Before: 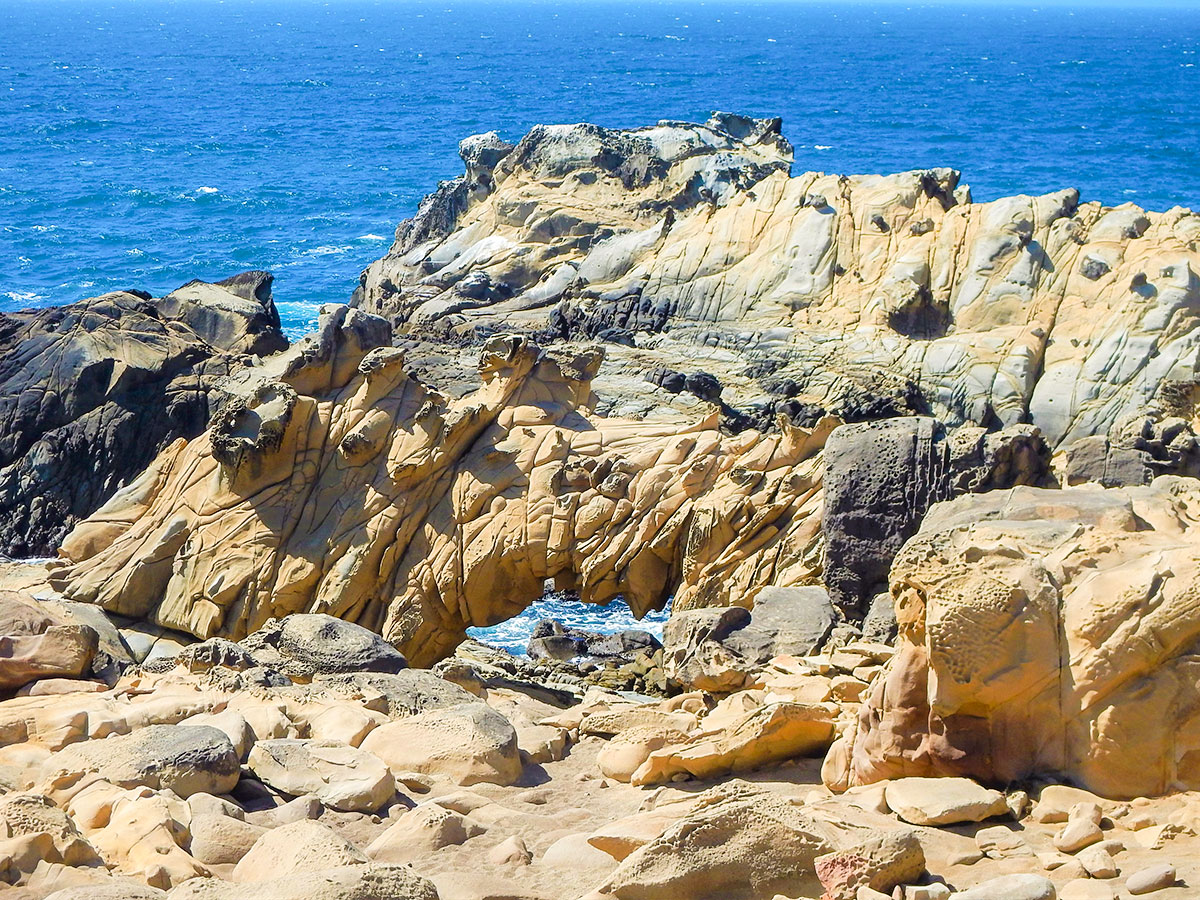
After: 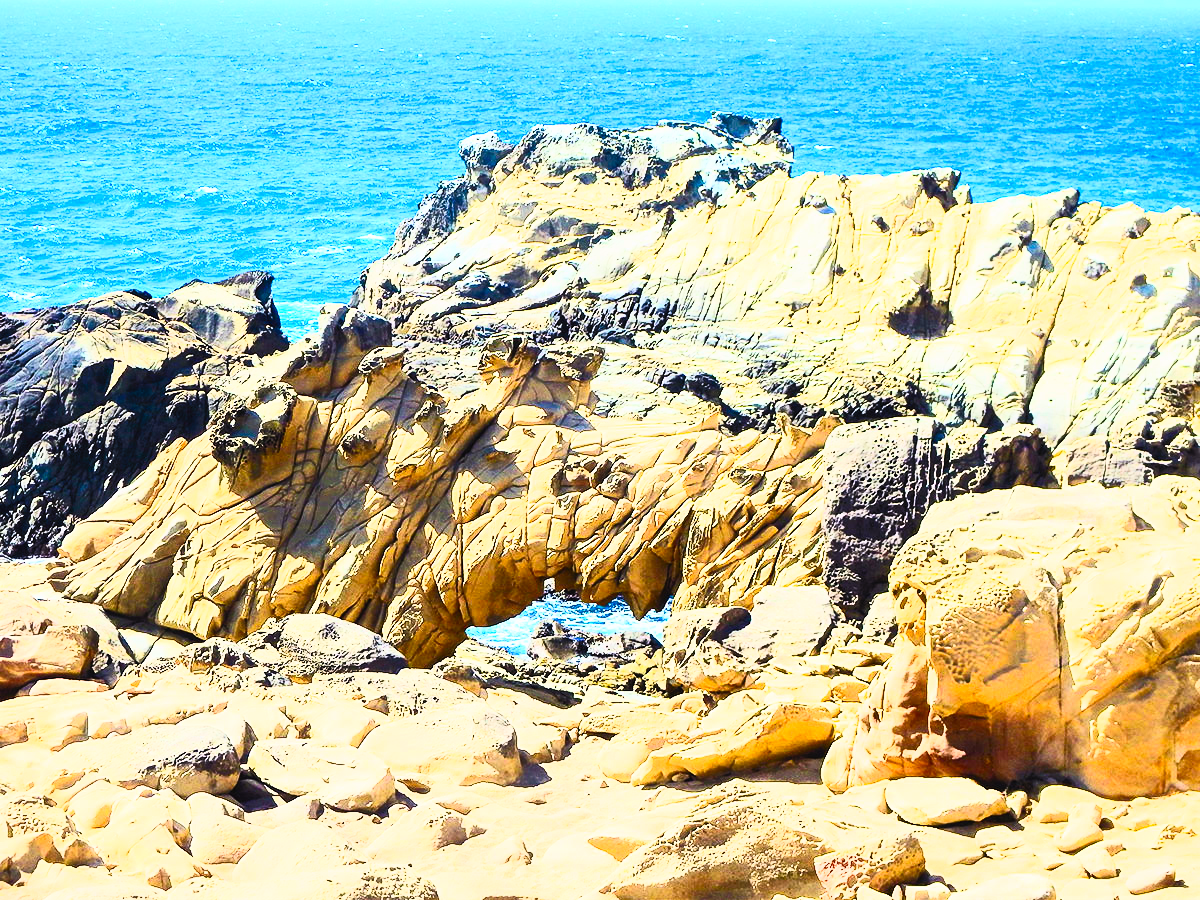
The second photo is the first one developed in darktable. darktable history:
contrast brightness saturation: contrast 0.826, brightness 0.603, saturation 0.601
exposure: exposure 0.253 EV, compensate exposure bias true, compensate highlight preservation false
filmic rgb: black relative exposure -7.65 EV, white relative exposure 4.56 EV, hardness 3.61
